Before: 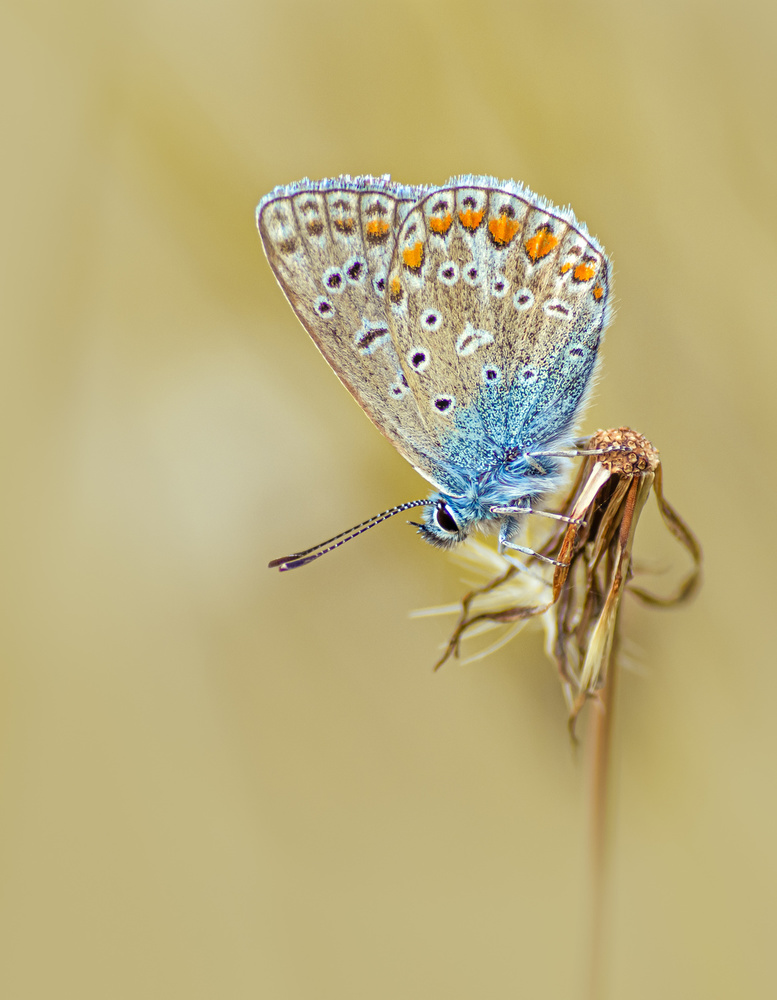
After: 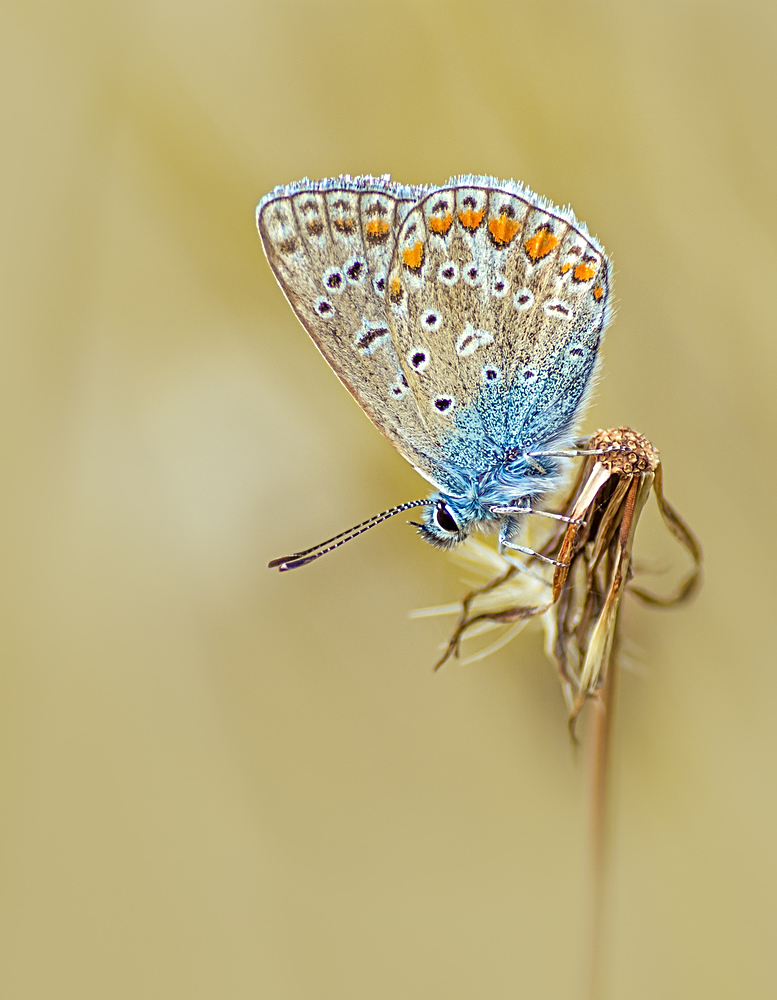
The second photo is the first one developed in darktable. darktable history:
local contrast: mode bilateral grid, contrast 16, coarseness 37, detail 106%, midtone range 0.2
sharpen: on, module defaults
